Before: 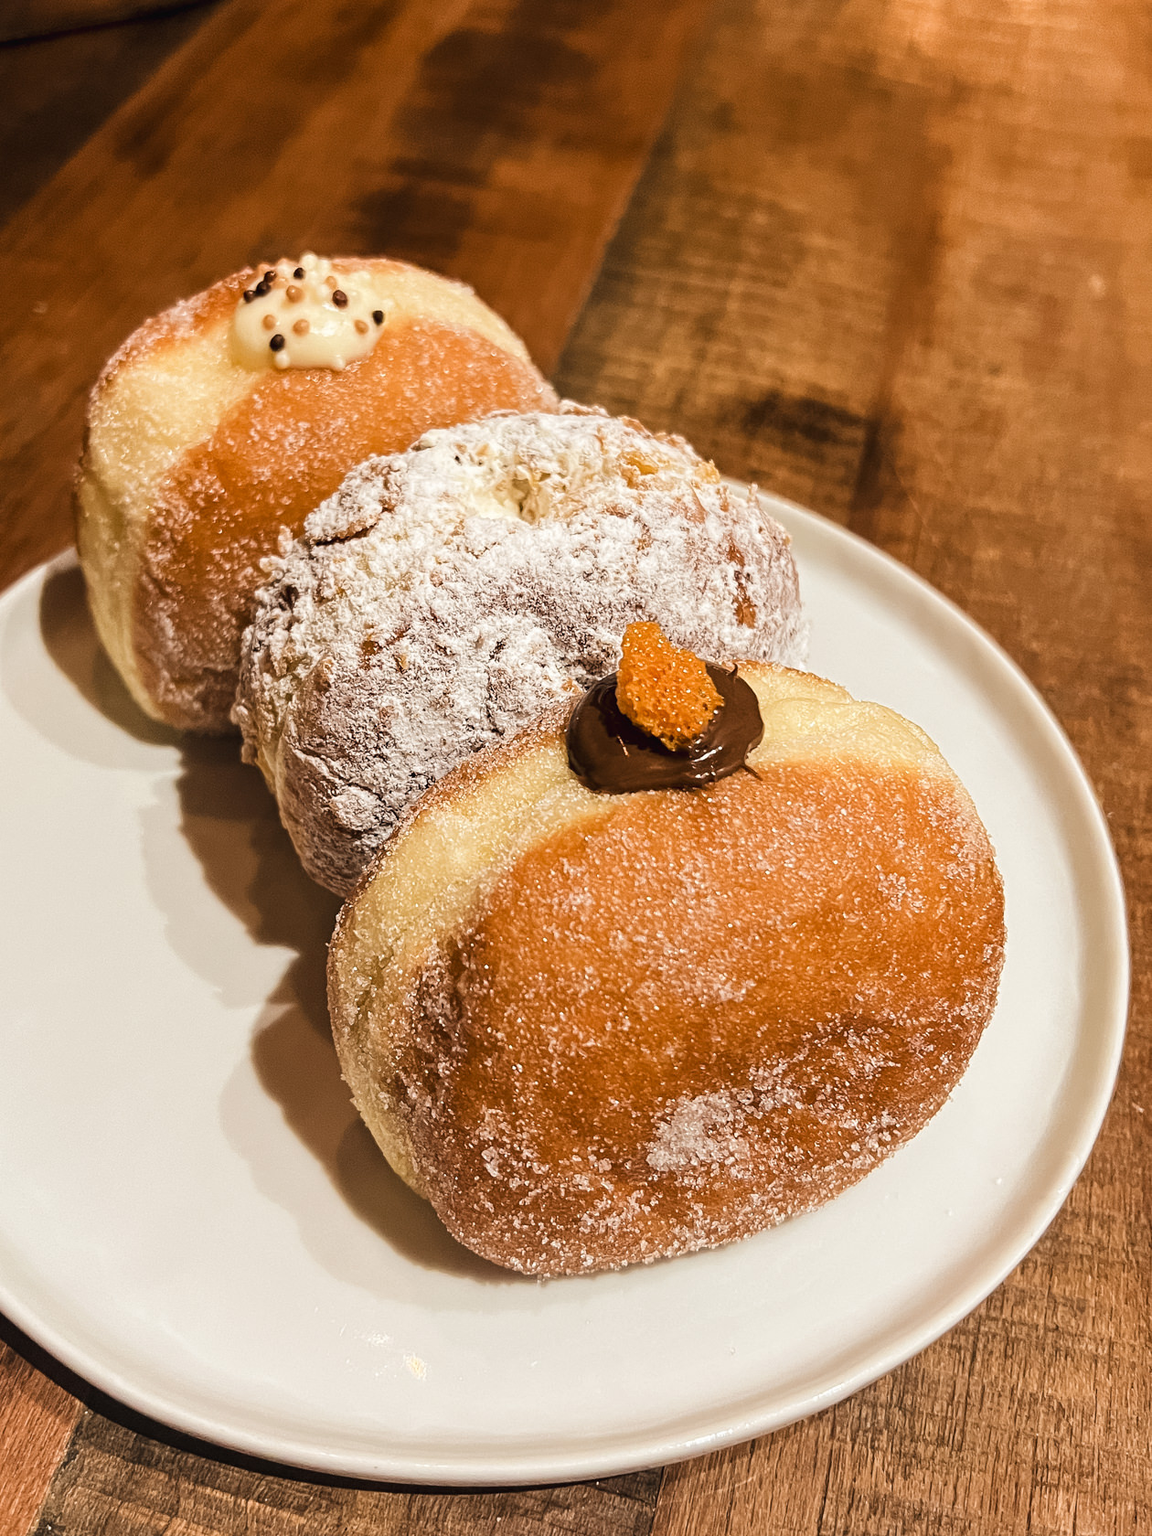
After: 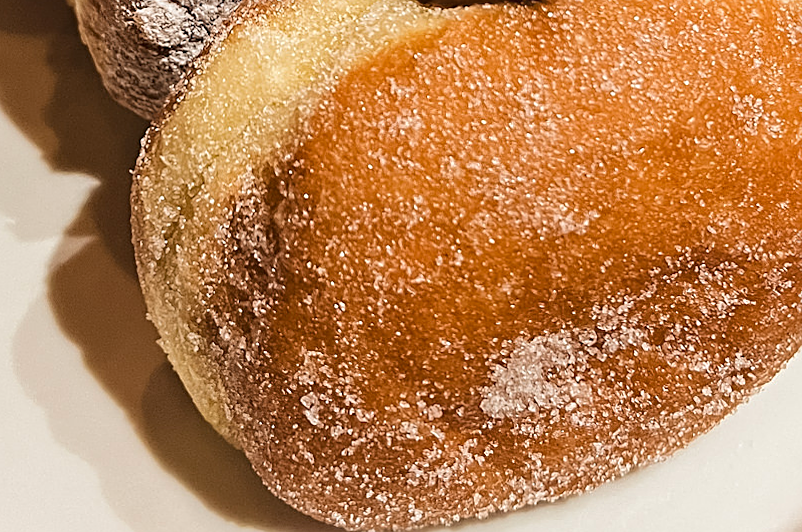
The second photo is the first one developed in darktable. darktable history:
crop: left 18.091%, top 51.13%, right 17.525%, bottom 16.85%
rotate and perspective: rotation 0.174°, lens shift (vertical) 0.013, lens shift (horizontal) 0.019, shear 0.001, automatic cropping original format, crop left 0.007, crop right 0.991, crop top 0.016, crop bottom 0.997
sharpen: on, module defaults
haze removal: compatibility mode true, adaptive false
